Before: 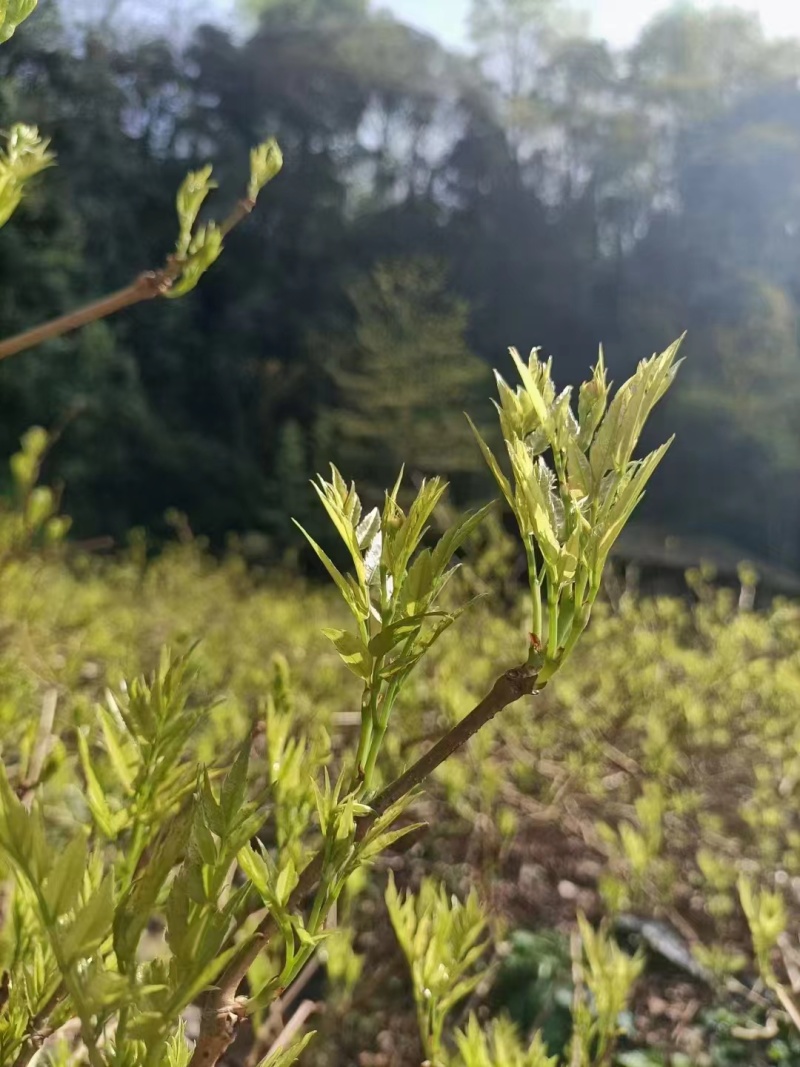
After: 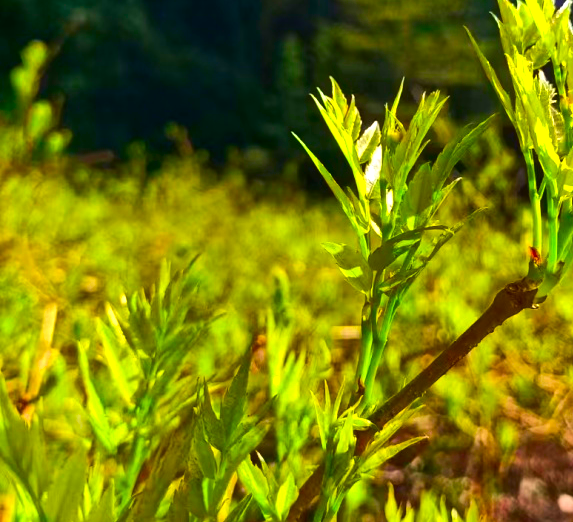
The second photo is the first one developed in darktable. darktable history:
color correction: highlights b* -0.03, saturation 2.95
crop: top 36.194%, right 28.277%, bottom 14.834%
tone equalizer: -8 EV -0.769 EV, -7 EV -0.673 EV, -6 EV -0.571 EV, -5 EV -0.414 EV, -3 EV 0.369 EV, -2 EV 0.6 EV, -1 EV 0.679 EV, +0 EV 0.752 EV, edges refinement/feathering 500, mask exposure compensation -1.25 EV, preserve details no
